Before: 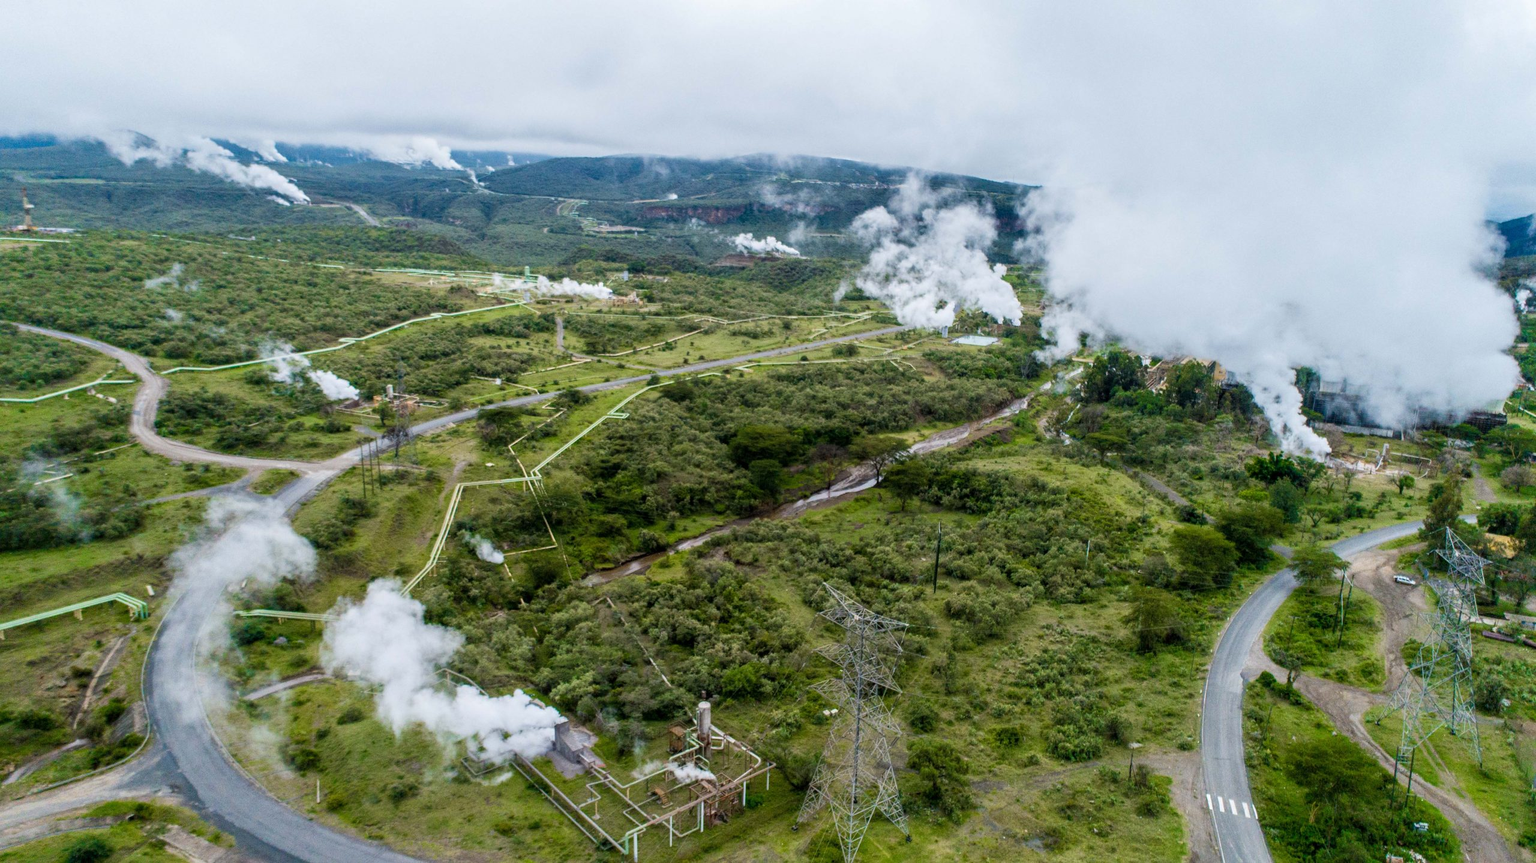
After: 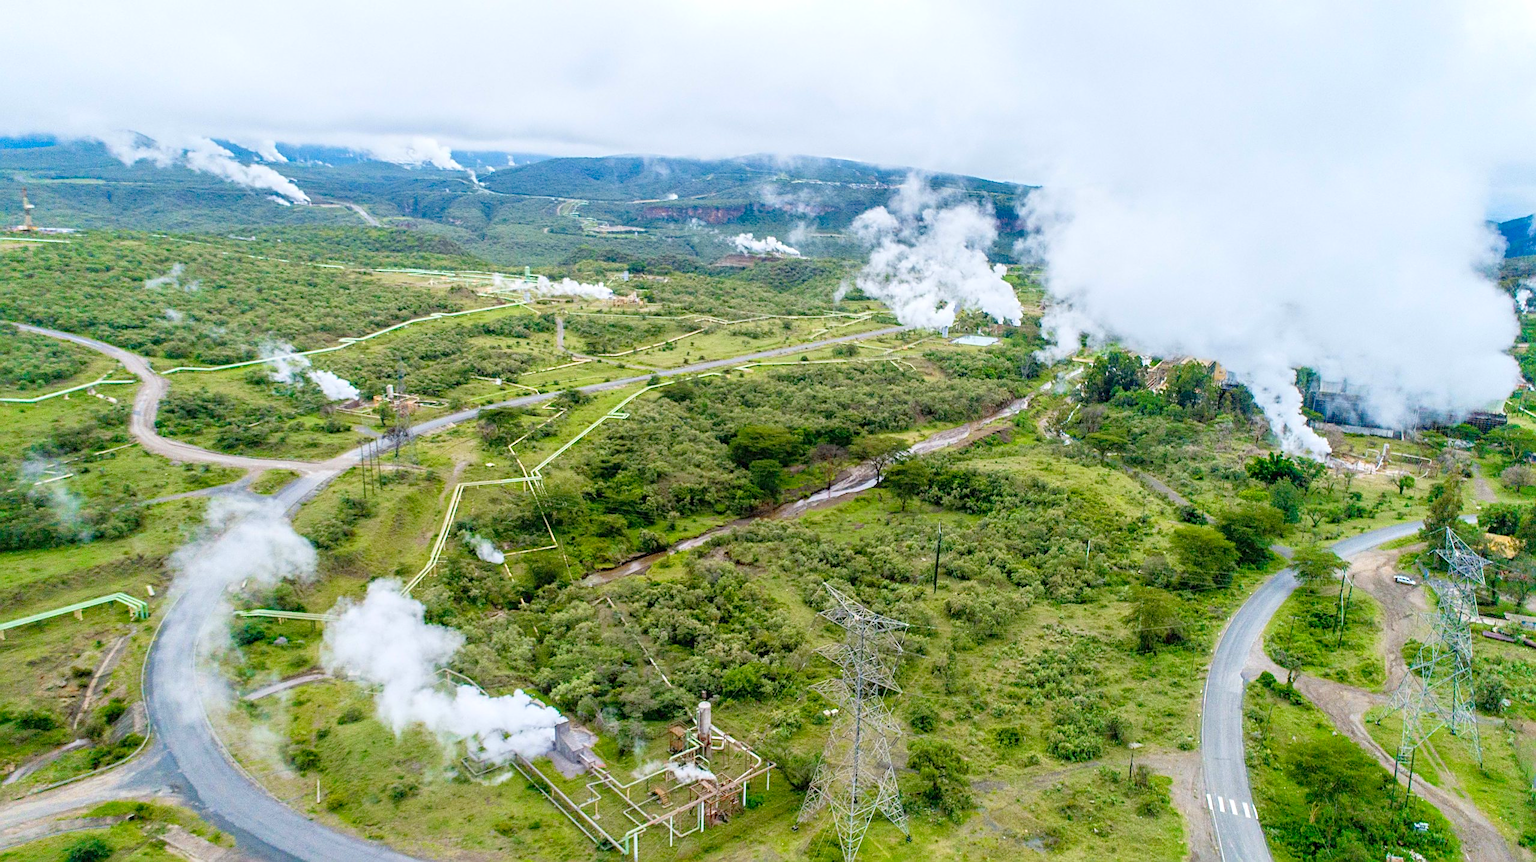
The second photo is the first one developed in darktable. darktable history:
sharpen: on, module defaults
white balance: emerald 1
levels: levels [0, 0.397, 0.955]
